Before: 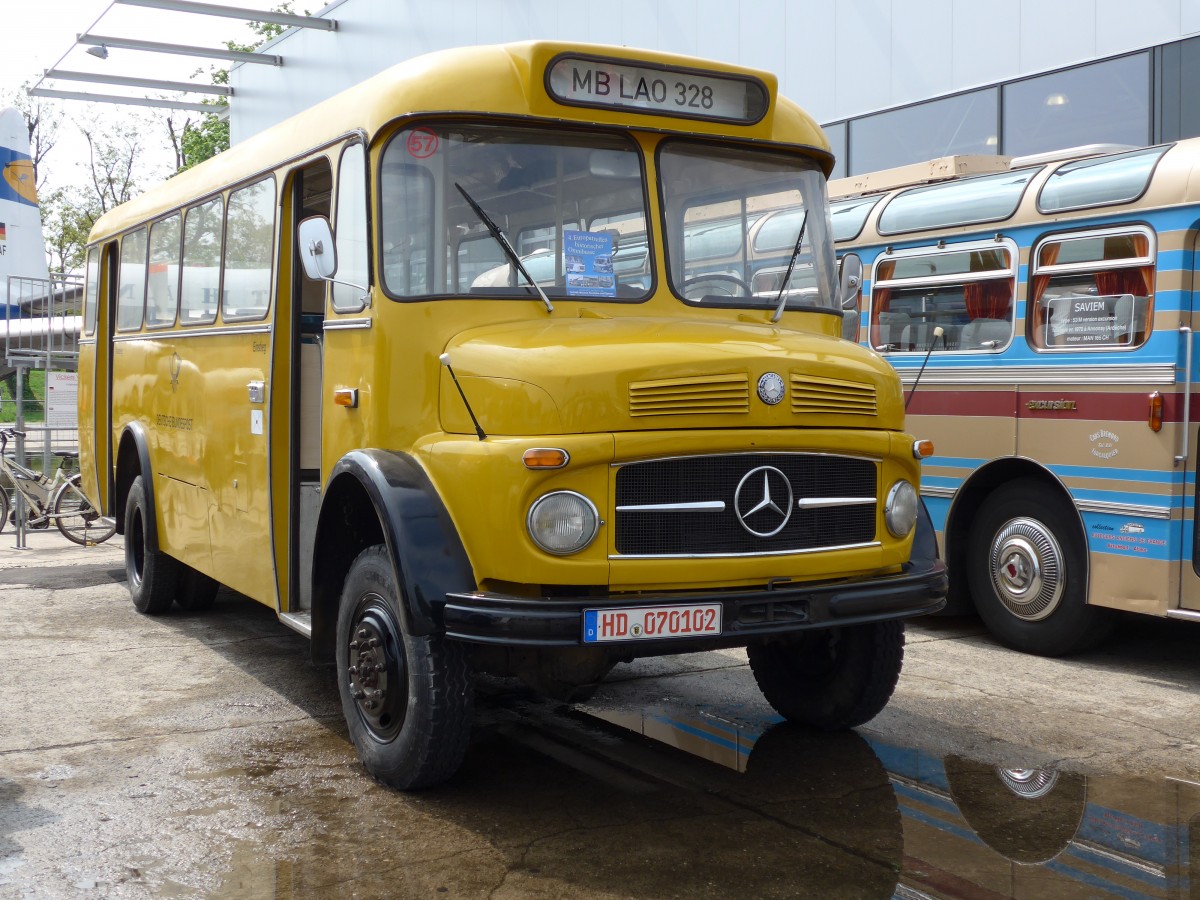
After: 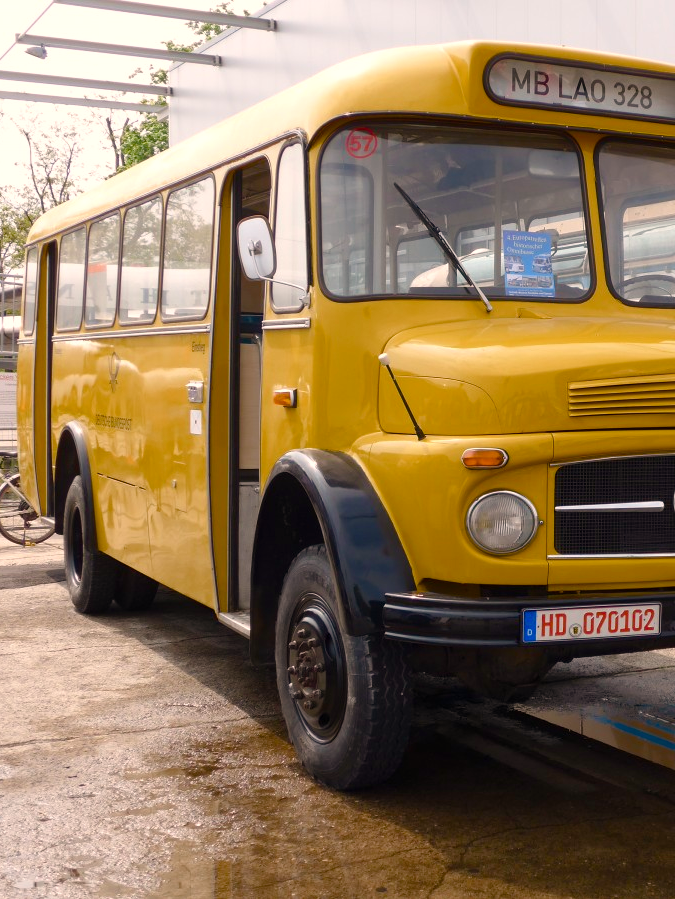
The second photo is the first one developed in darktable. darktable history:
crop: left 5.114%, right 38.589%
color balance rgb: perceptual saturation grading › global saturation 20%, perceptual saturation grading › highlights -25%, perceptual saturation grading › shadows 50%
white balance: red 1.127, blue 0.943
contrast brightness saturation: contrast 0.01, saturation -0.05
